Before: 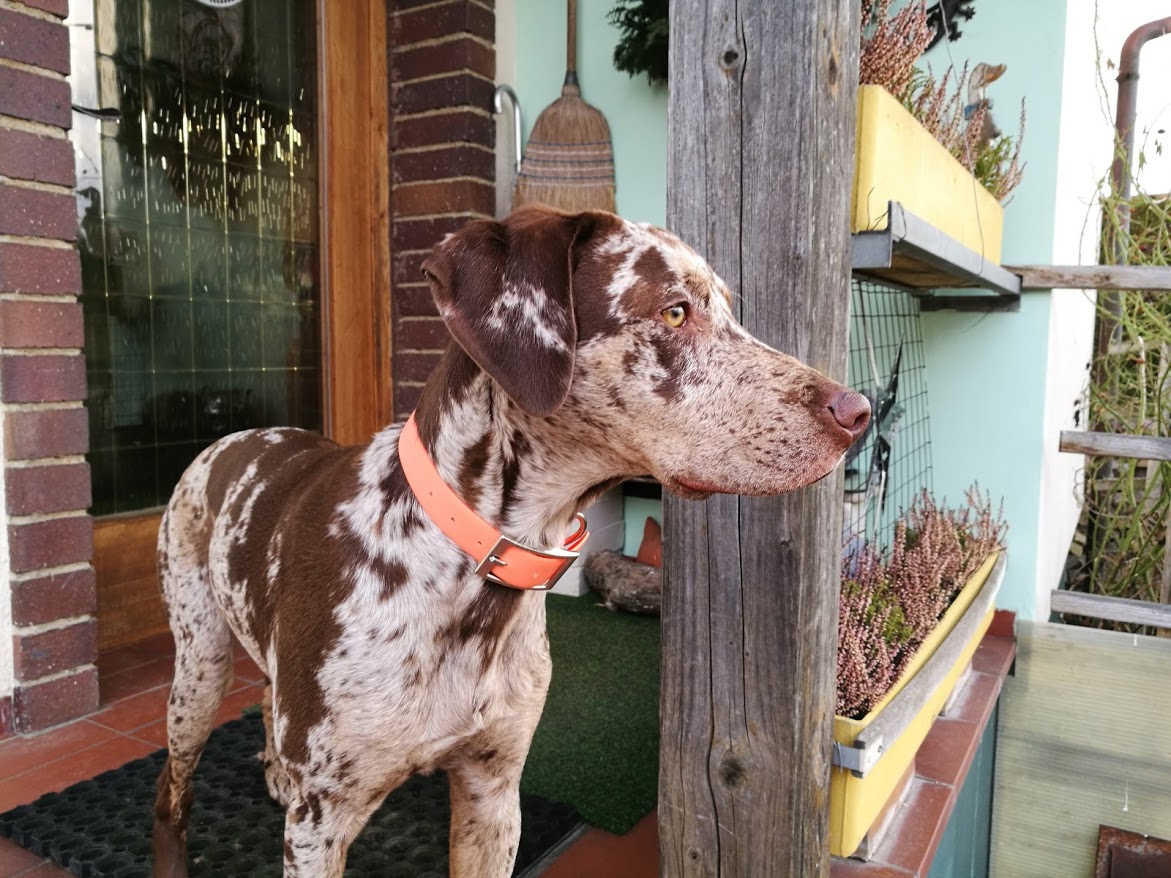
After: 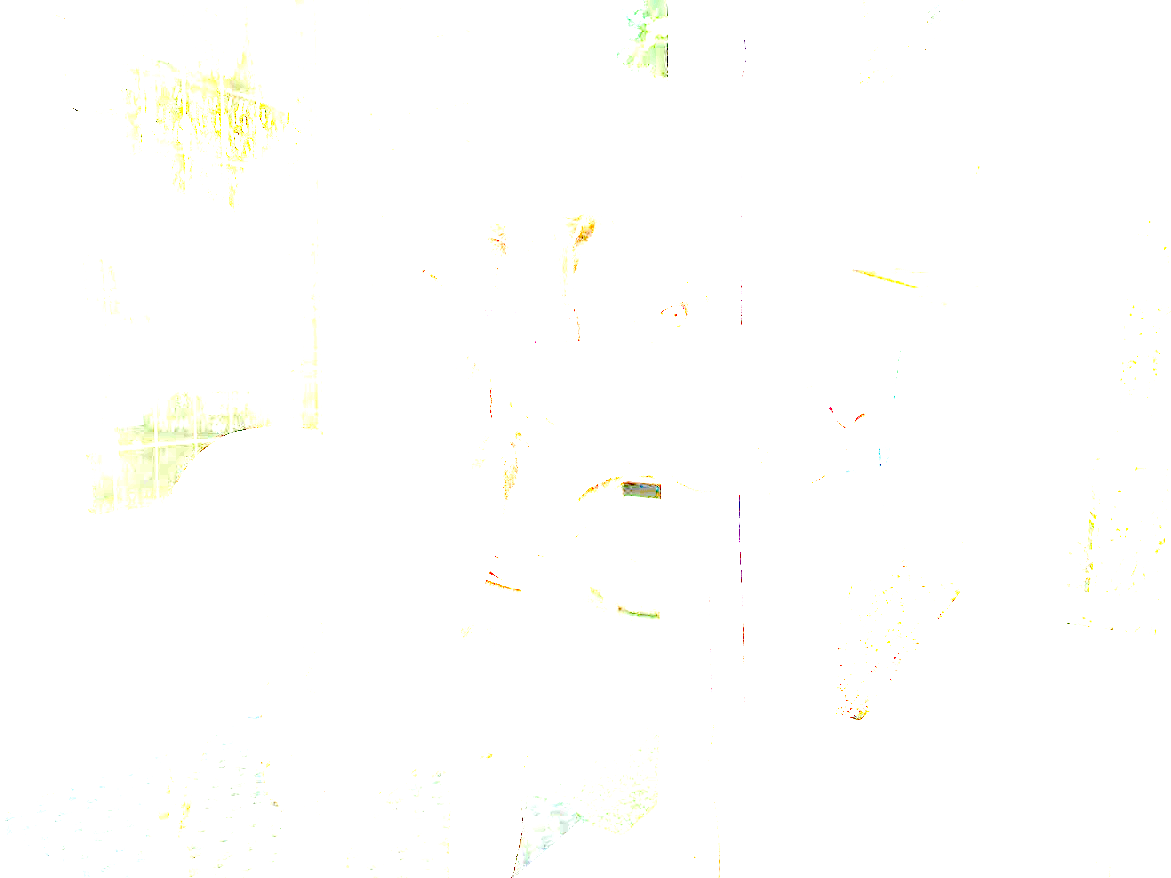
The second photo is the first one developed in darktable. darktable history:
exposure: exposure 7.904 EV, compensate highlight preservation false
